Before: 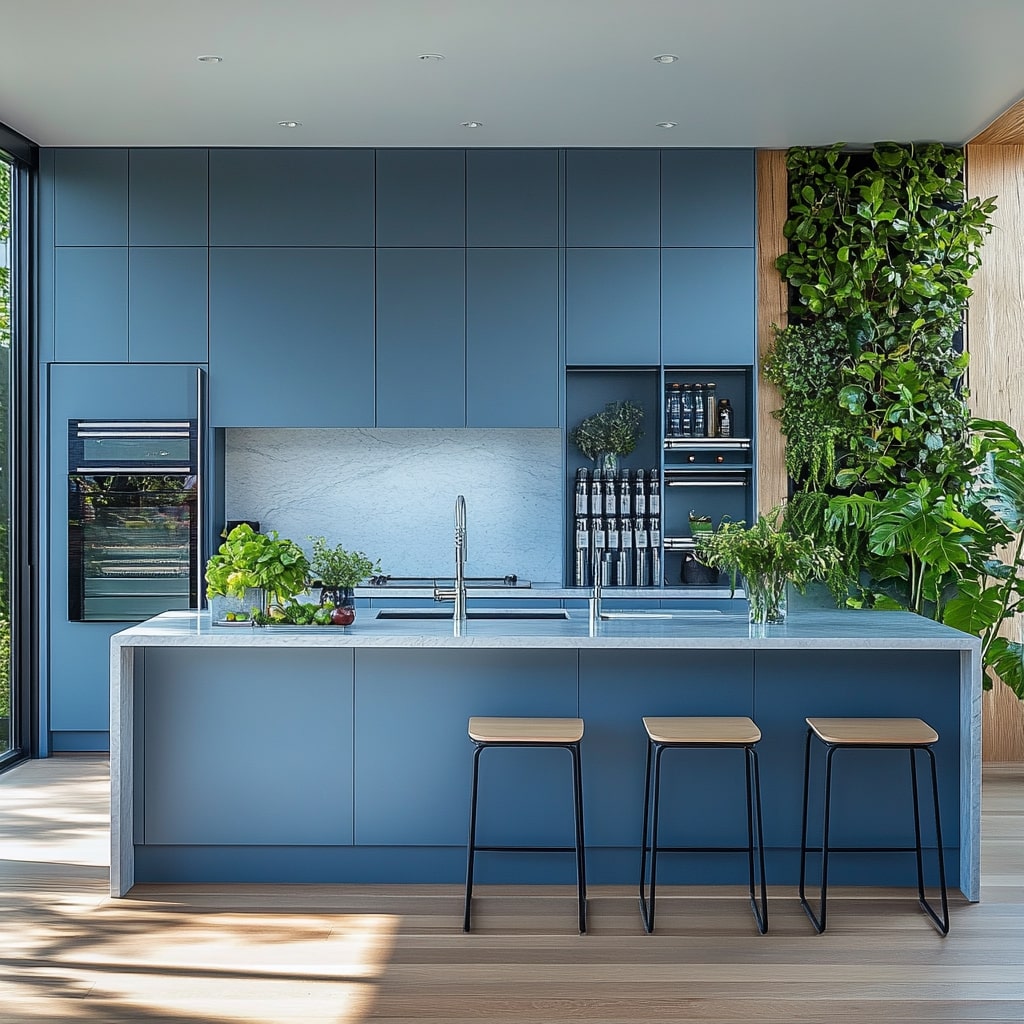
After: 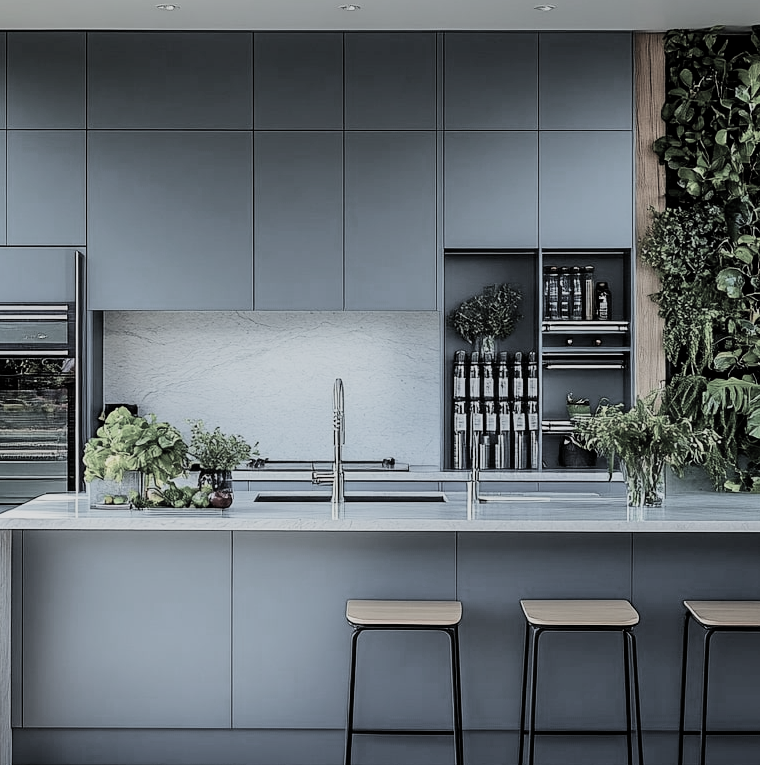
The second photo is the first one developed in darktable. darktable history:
crop and rotate: left 11.959%, top 11.463%, right 13.799%, bottom 13.774%
filmic rgb: black relative exposure -5.12 EV, white relative exposure 3.98 EV, threshold 3.01 EV, hardness 2.88, contrast 1.3, highlights saturation mix -29.8%, color science v5 (2021), iterations of high-quality reconstruction 0, contrast in shadows safe, contrast in highlights safe, enable highlight reconstruction true
